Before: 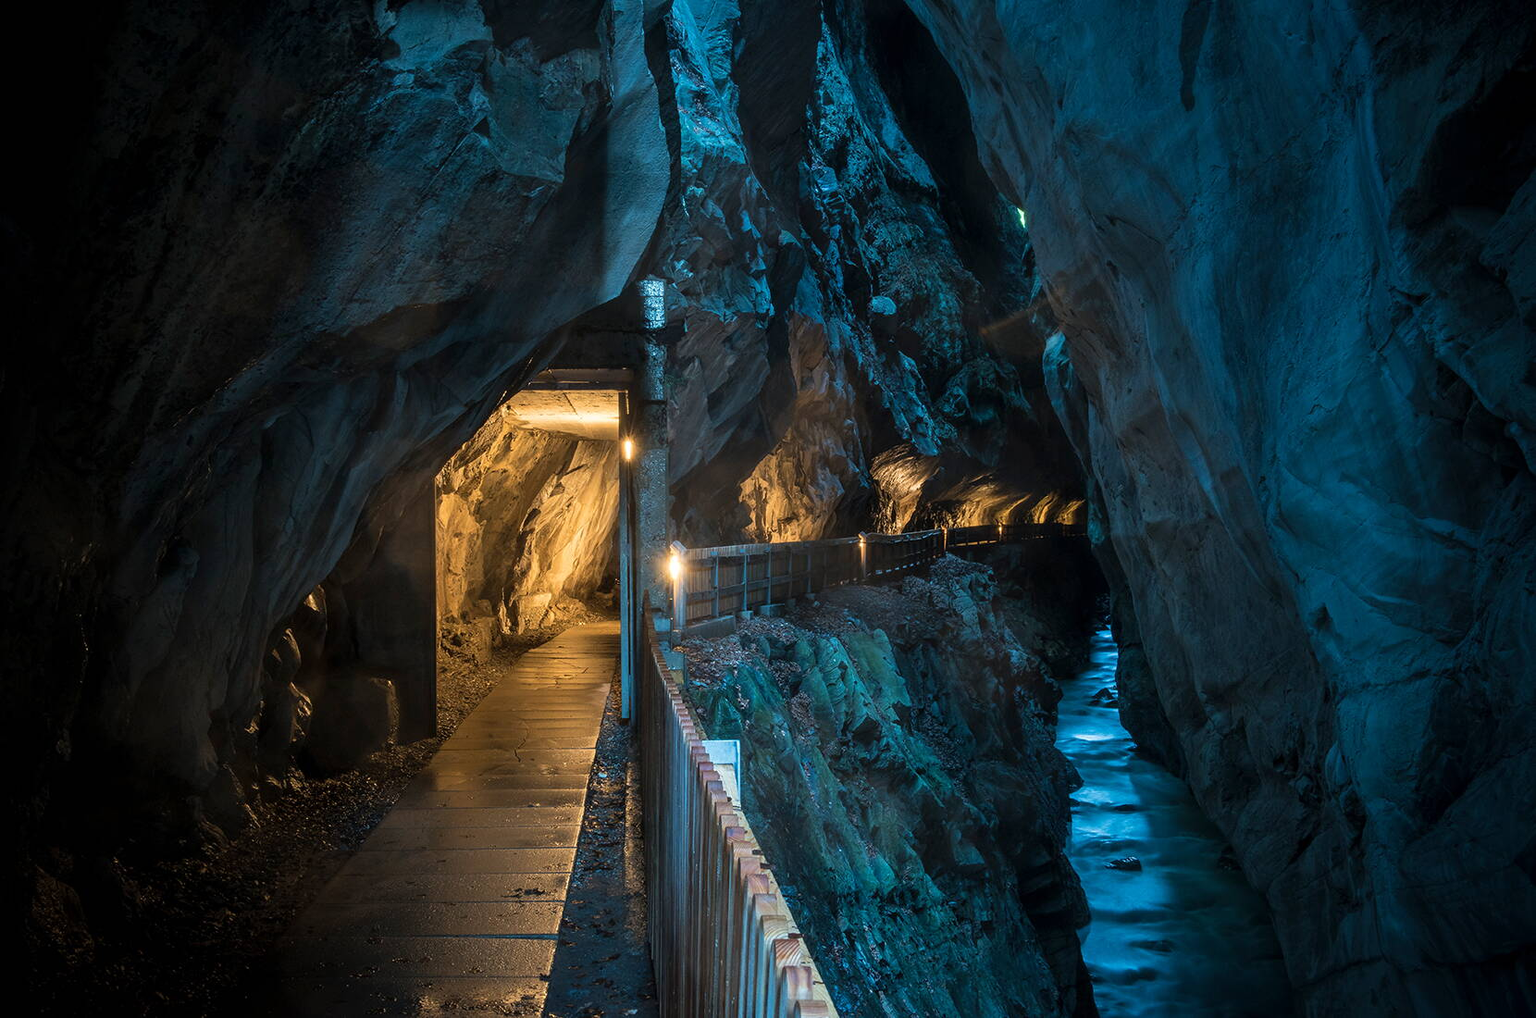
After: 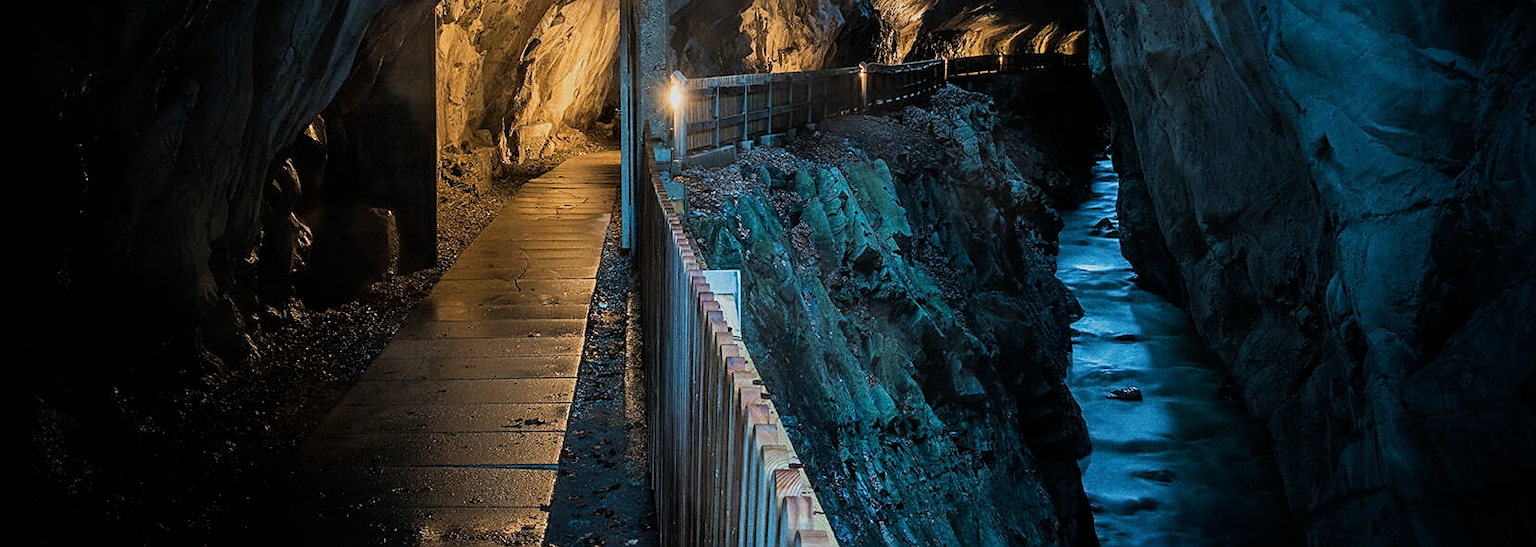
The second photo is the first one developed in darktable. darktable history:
grain: coarseness 0.09 ISO
filmic rgb: black relative exposure -8.15 EV, white relative exposure 3.76 EV, hardness 4.46
sharpen: on, module defaults
crop and rotate: top 46.237%
